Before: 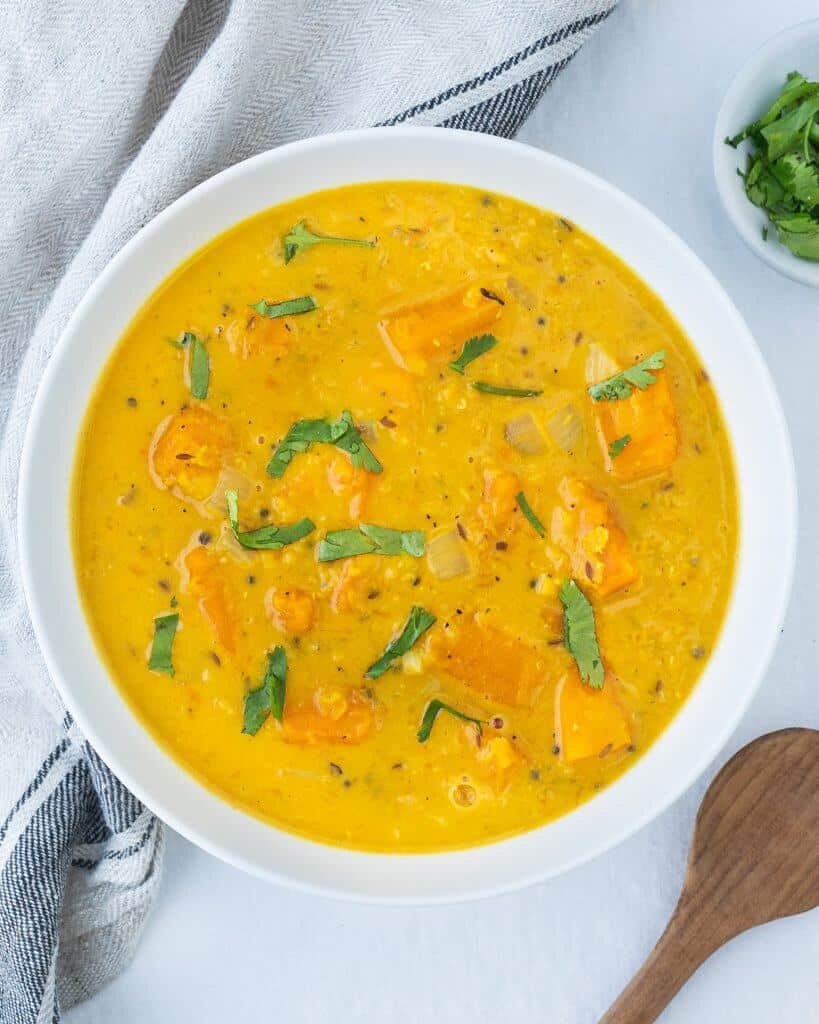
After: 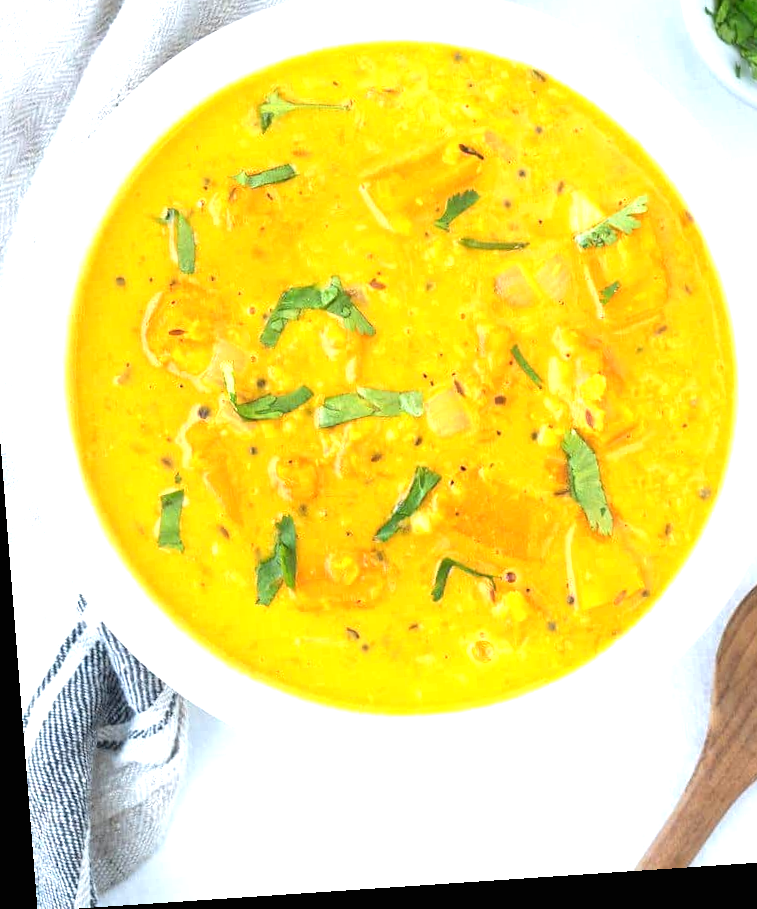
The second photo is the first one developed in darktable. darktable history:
exposure: black level correction 0, exposure 0.9 EV, compensate highlight preservation false
crop and rotate: left 4.842%, top 15.51%, right 10.668%
rotate and perspective: rotation -4.2°, shear 0.006, automatic cropping off
